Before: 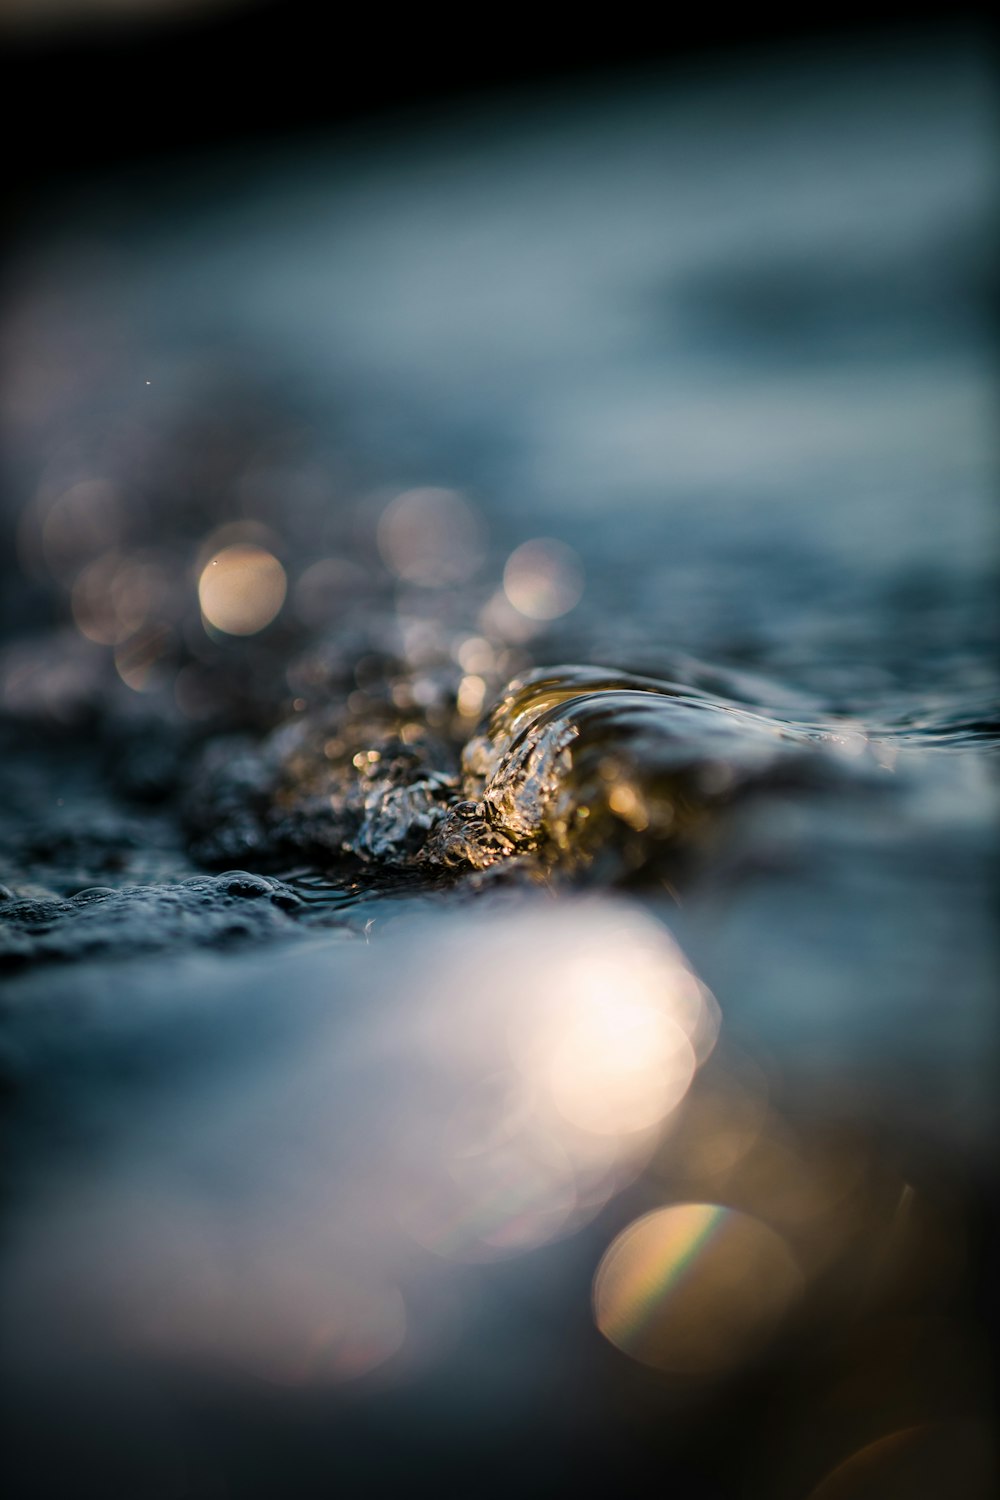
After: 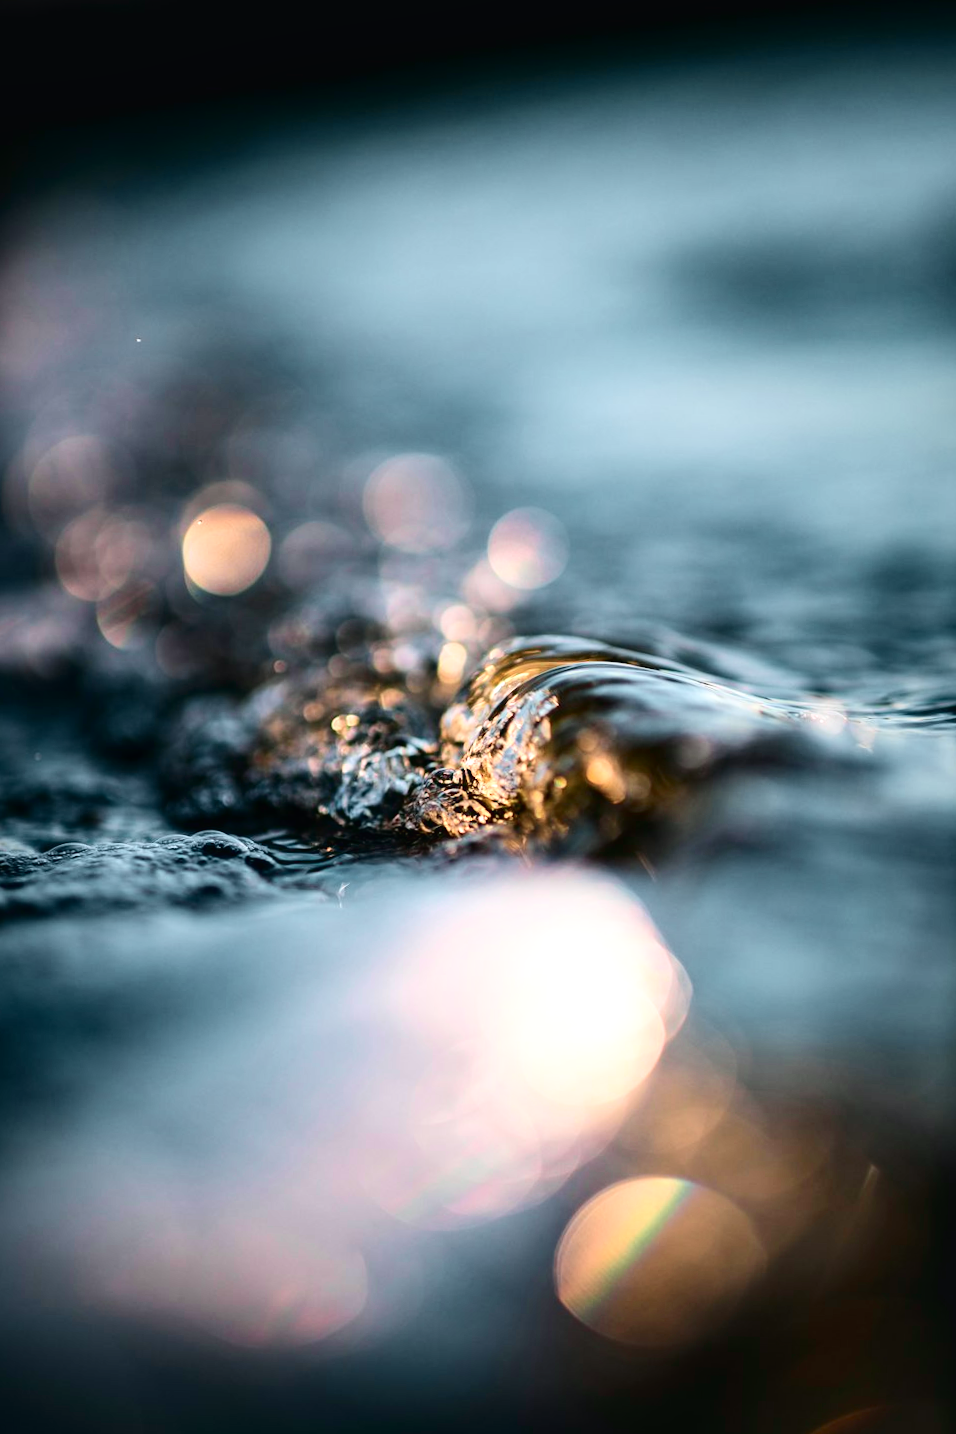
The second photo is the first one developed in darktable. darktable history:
crop and rotate: angle -1.77°
local contrast: highlights 101%, shadows 99%, detail 119%, midtone range 0.2
base curve: curves: ch0 [(0, 0) (0.688, 0.865) (1, 1)], preserve colors none
tone curve: curves: ch0 [(0, 0.023) (0.087, 0.065) (0.184, 0.168) (0.45, 0.54) (0.57, 0.683) (0.722, 0.825) (0.877, 0.948) (1, 1)]; ch1 [(0, 0) (0.388, 0.369) (0.44, 0.44) (0.489, 0.481) (0.534, 0.561) (0.657, 0.659) (1, 1)]; ch2 [(0, 0) (0.353, 0.317) (0.408, 0.427) (0.472, 0.46) (0.5, 0.496) (0.537, 0.534) (0.576, 0.592) (0.625, 0.631) (1, 1)], color space Lab, independent channels, preserve colors none
